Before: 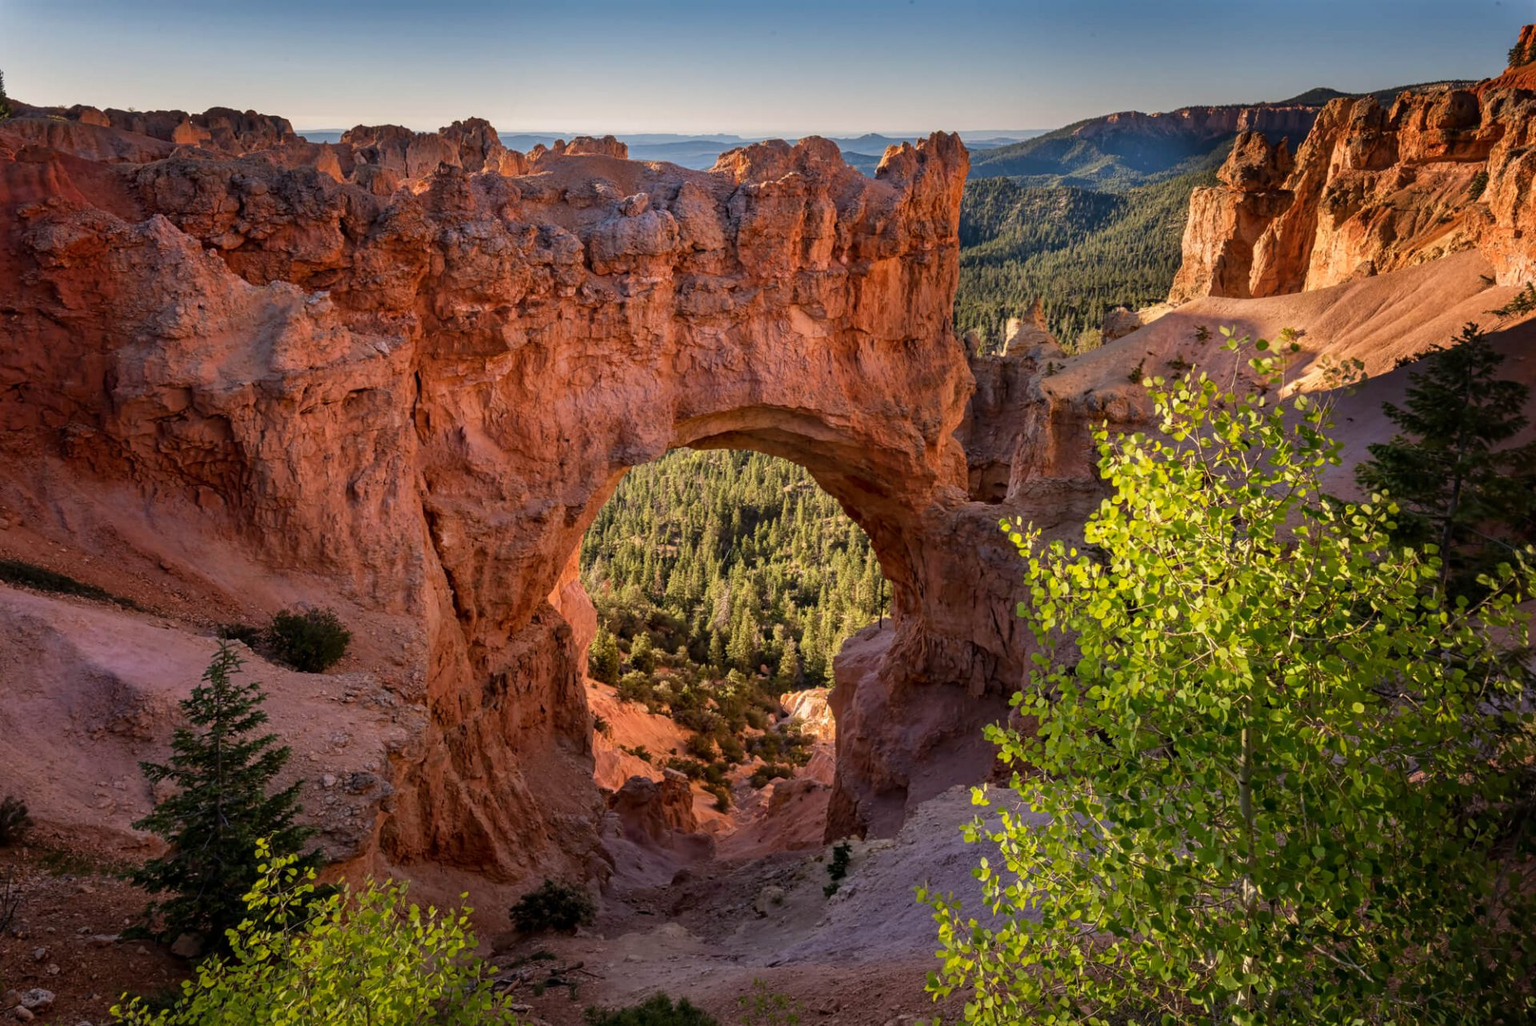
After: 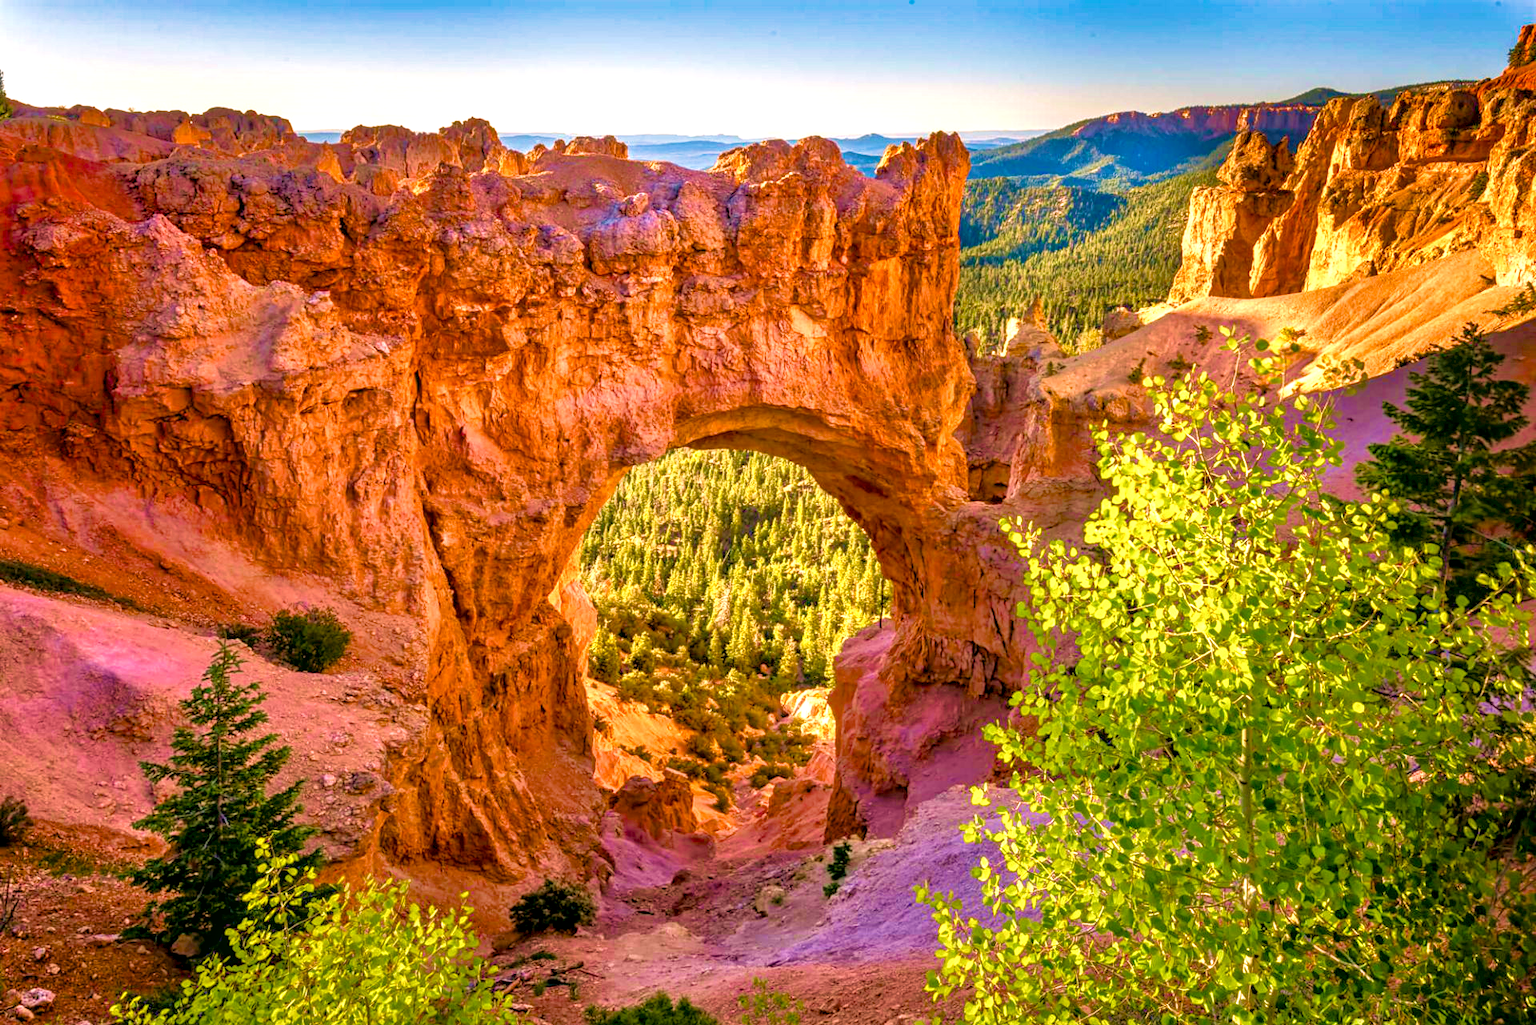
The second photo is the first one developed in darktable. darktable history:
tone equalizer: -7 EV 0.152 EV, -6 EV 0.615 EV, -5 EV 1.13 EV, -4 EV 1.29 EV, -3 EV 1.17 EV, -2 EV 0.6 EV, -1 EV 0.159 EV
color balance rgb: global offset › luminance -0.278%, global offset › hue 261.95°, linear chroma grading › global chroma 49.524%, perceptual saturation grading › global saturation 0.958%, perceptual saturation grading › highlights -17.712%, perceptual saturation grading › mid-tones 32.387%, perceptual saturation grading › shadows 50.425%
exposure: exposure 0.999 EV, compensate highlight preservation false
velvia: strength 74.52%
local contrast: on, module defaults
contrast brightness saturation: saturation -0.069
color correction: highlights a* 4.1, highlights b* 4.97, shadows a* -7.13, shadows b* 5.04
